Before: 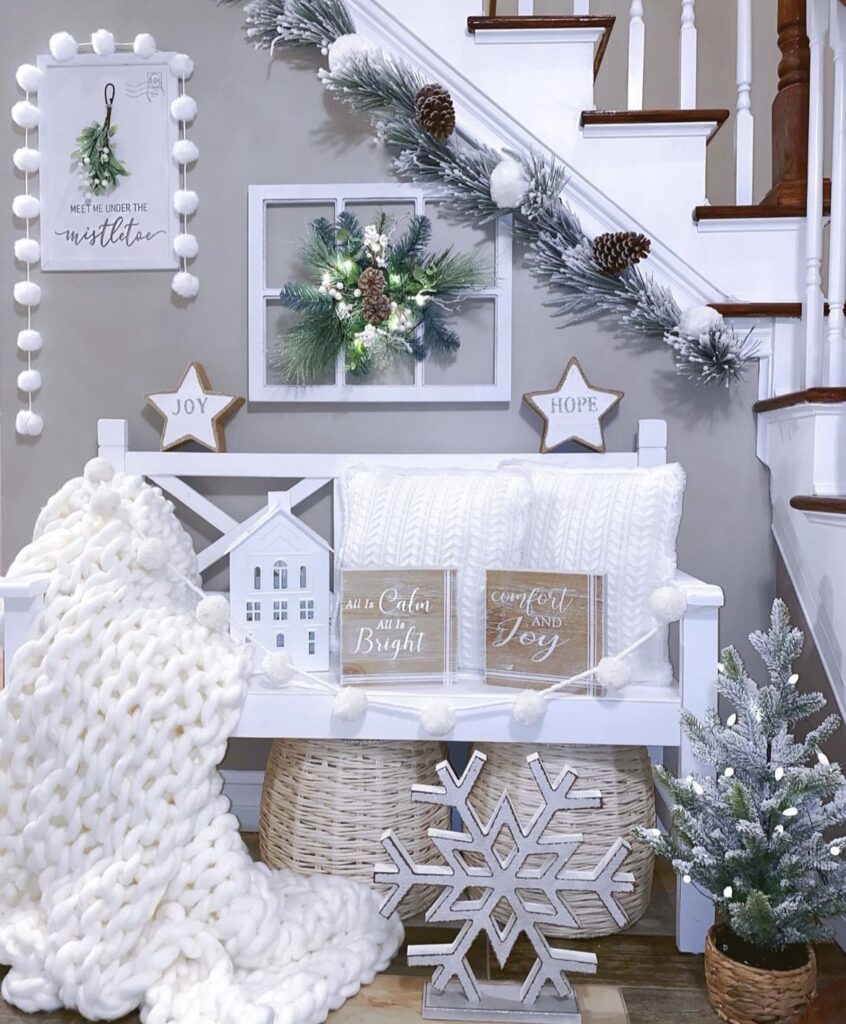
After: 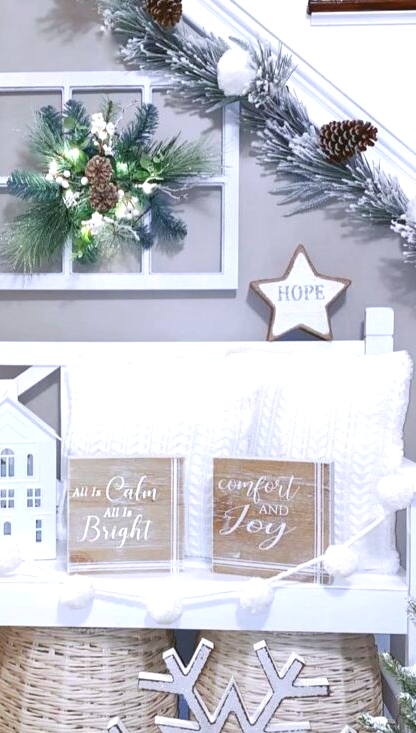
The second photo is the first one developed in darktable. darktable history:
crop: left 32.331%, top 10.943%, right 18.381%, bottom 17.402%
tone equalizer: -8 EV -0.432 EV, -7 EV -0.389 EV, -6 EV -0.316 EV, -5 EV -0.191 EV, -3 EV 0.207 EV, -2 EV 0.36 EV, -1 EV 0.378 EV, +0 EV 0.444 EV, smoothing diameter 24.99%, edges refinement/feathering 7.44, preserve details guided filter
